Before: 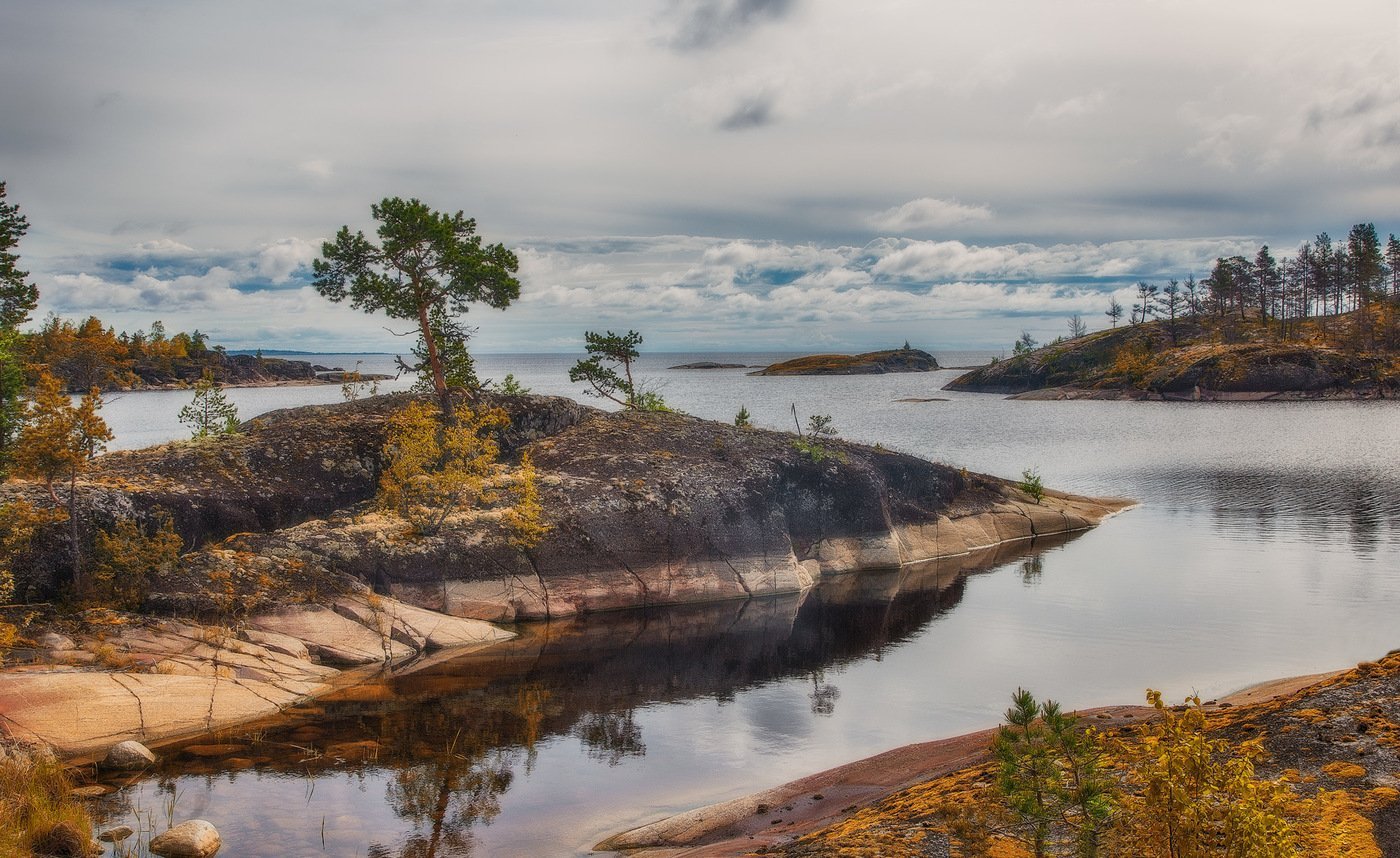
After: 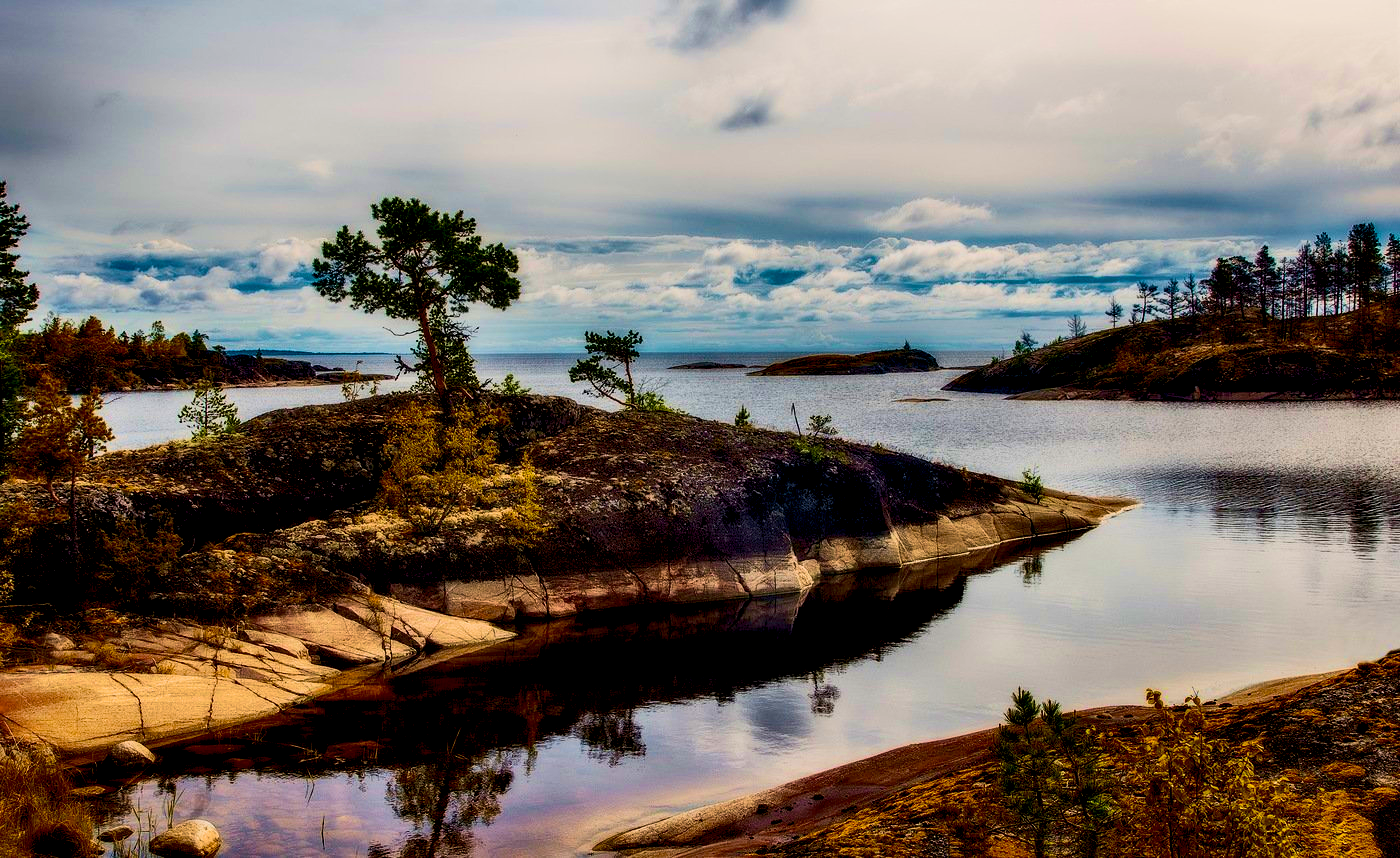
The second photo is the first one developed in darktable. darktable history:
contrast brightness saturation: contrast 0.293
color balance rgb: perceptual saturation grading › global saturation 17.129%, global vibrance 20%
velvia: strength 75%
exposure: black level correction 0.044, exposure -0.229 EV, compensate highlight preservation false
